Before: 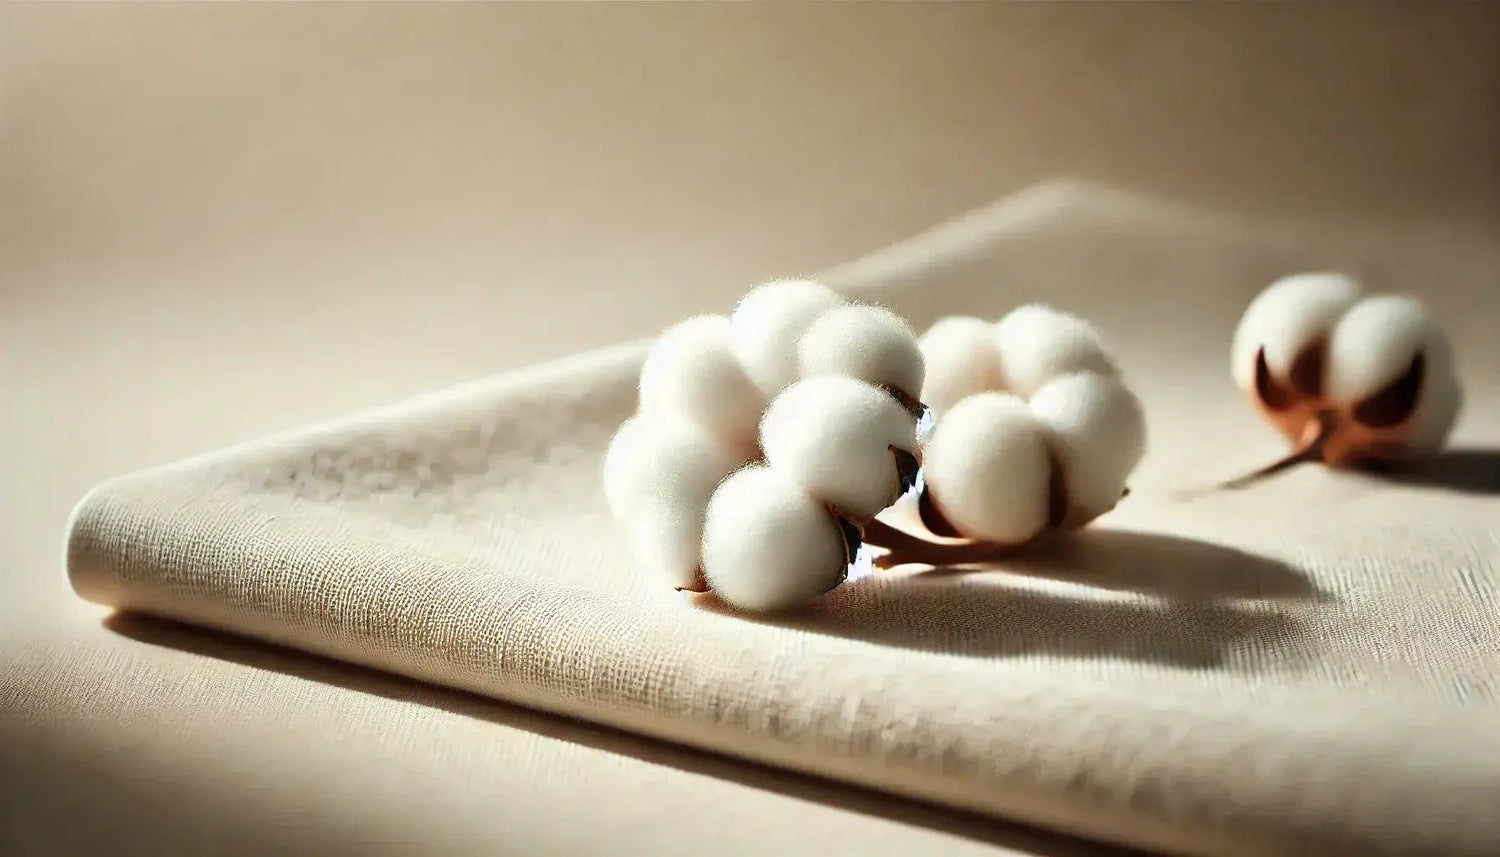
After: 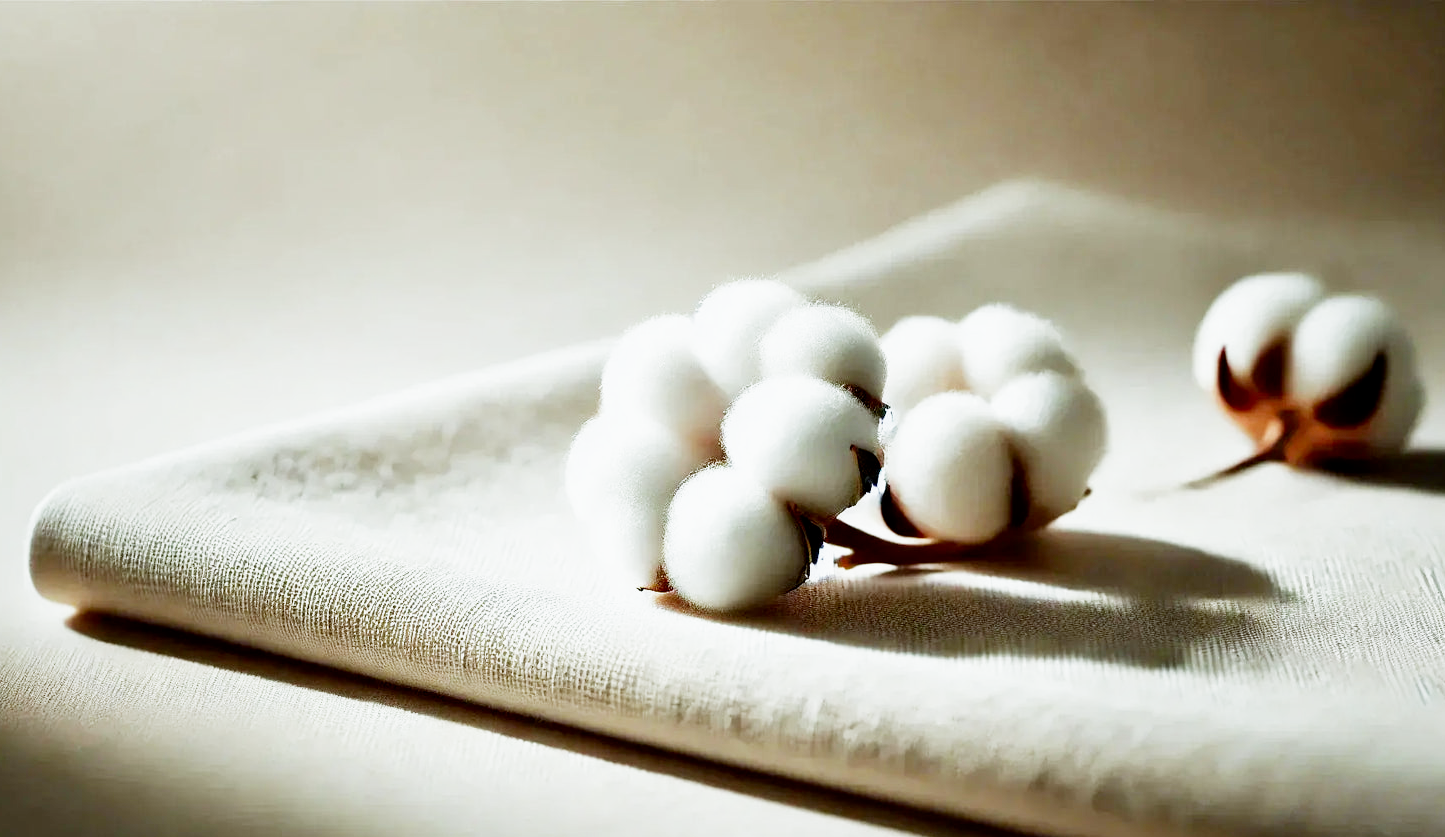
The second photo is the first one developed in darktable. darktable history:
white balance: red 0.925, blue 1.046
crop and rotate: left 2.536%, right 1.107%, bottom 2.246%
contrast brightness saturation: contrast 0.03, brightness -0.04
filmic rgb: middle gray luminance 12.74%, black relative exposure -10.13 EV, white relative exposure 3.47 EV, threshold 6 EV, target black luminance 0%, hardness 5.74, latitude 44.69%, contrast 1.221, highlights saturation mix 5%, shadows ↔ highlights balance 26.78%, add noise in highlights 0, preserve chrominance no, color science v3 (2019), use custom middle-gray values true, iterations of high-quality reconstruction 0, contrast in highlights soft, enable highlight reconstruction true
